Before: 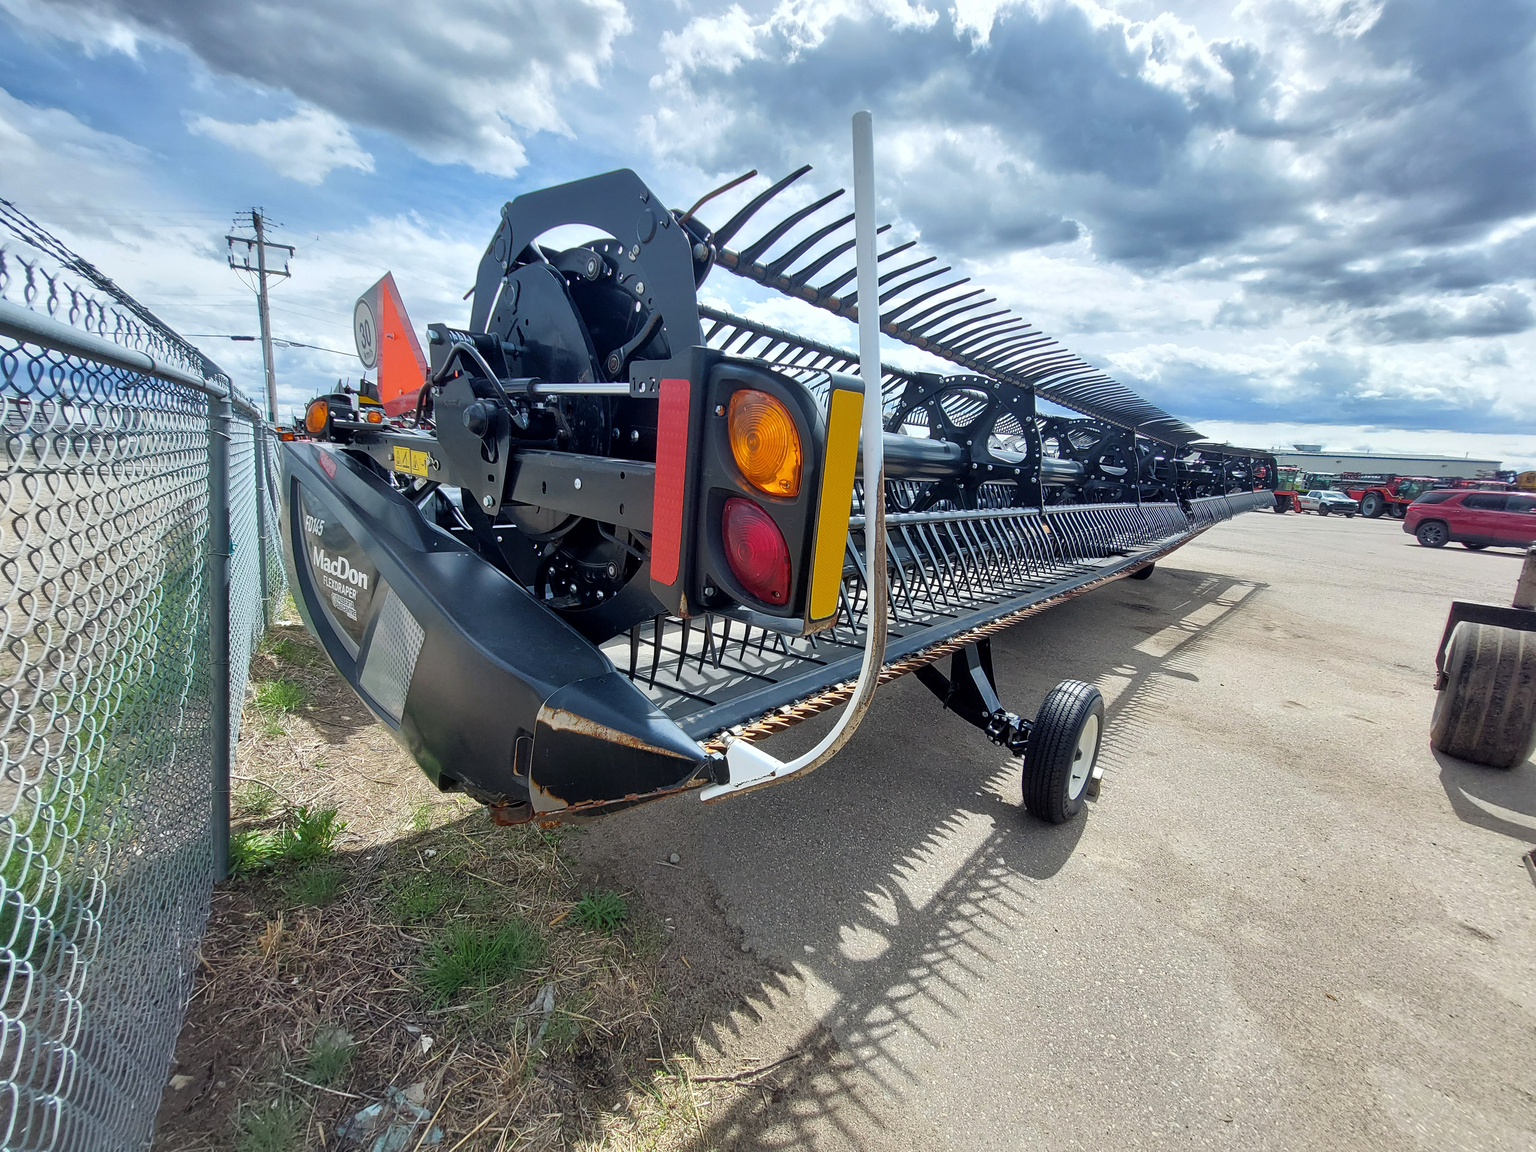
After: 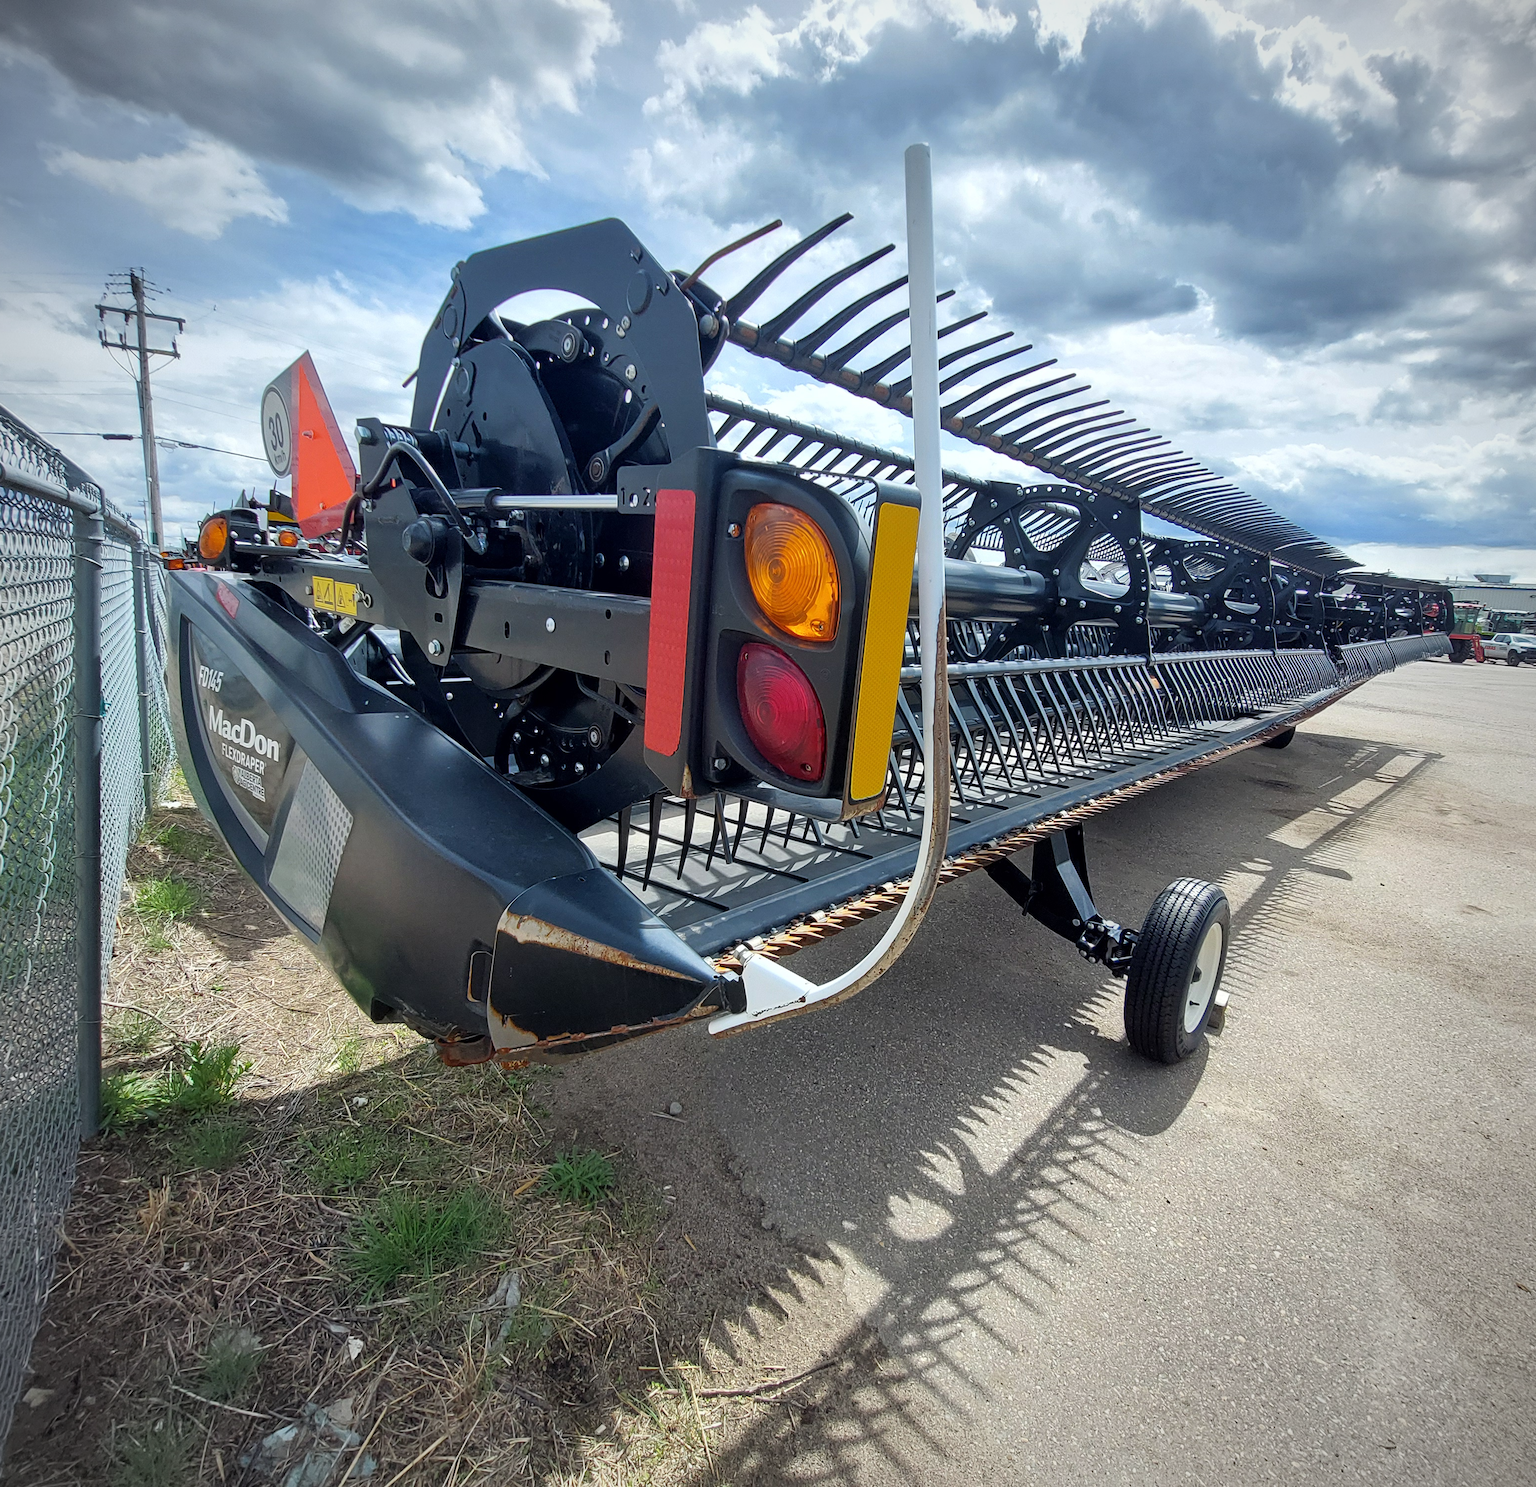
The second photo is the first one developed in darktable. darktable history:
vignetting: fall-off radius 60.65%
white balance: emerald 1
crop: left 9.88%, right 12.664%
